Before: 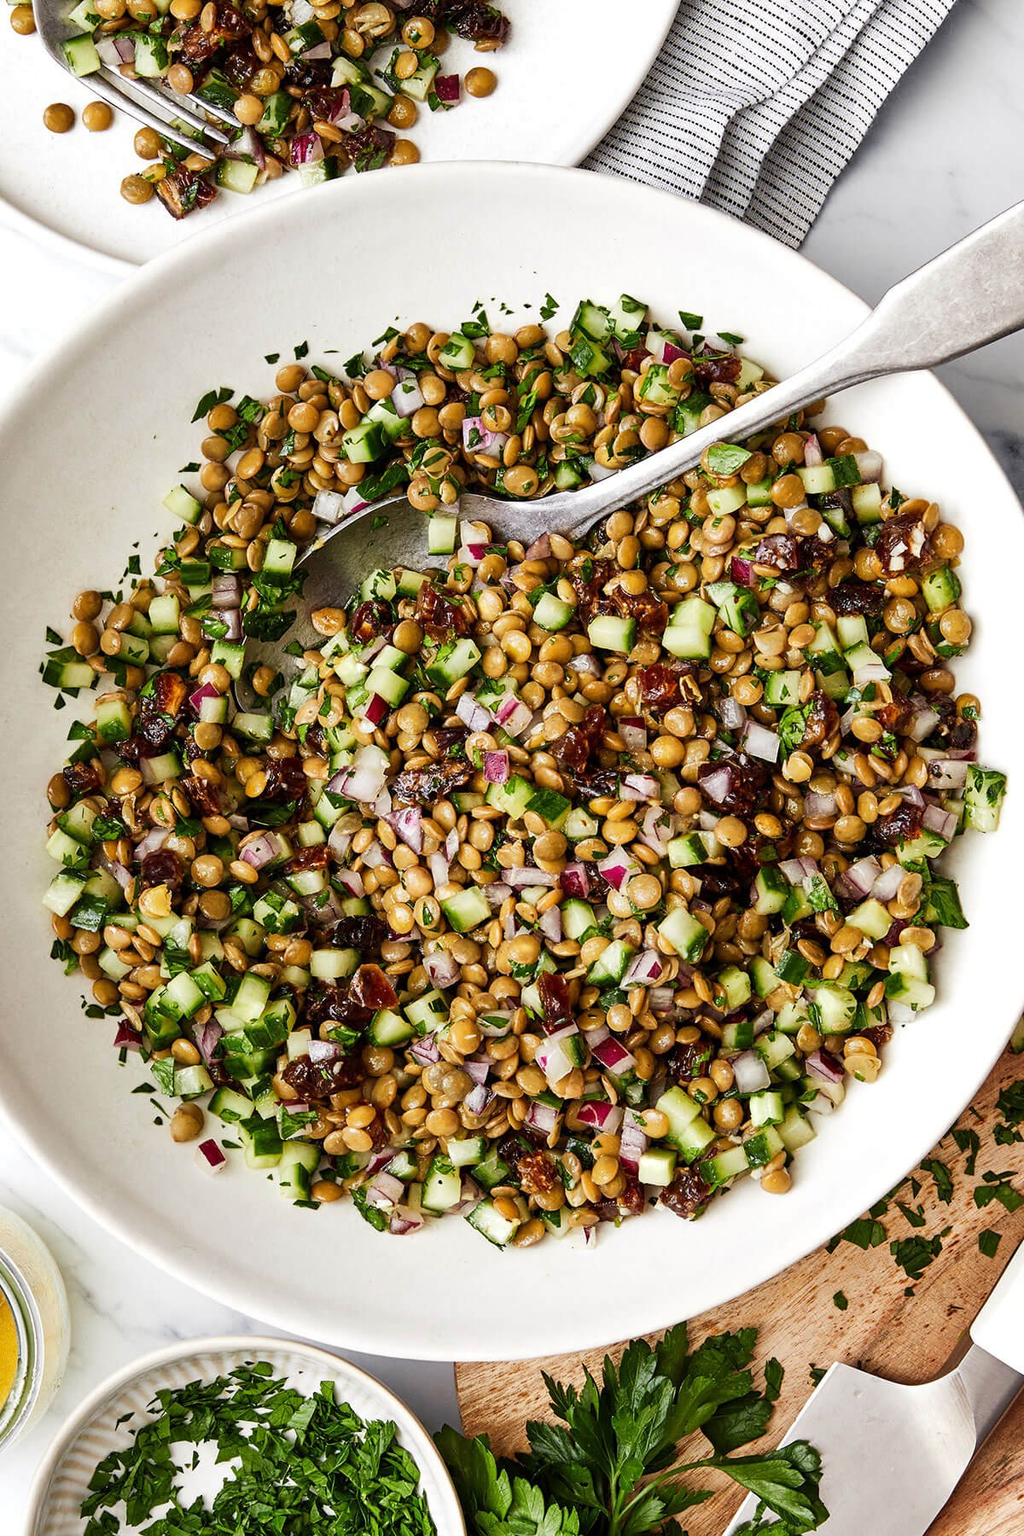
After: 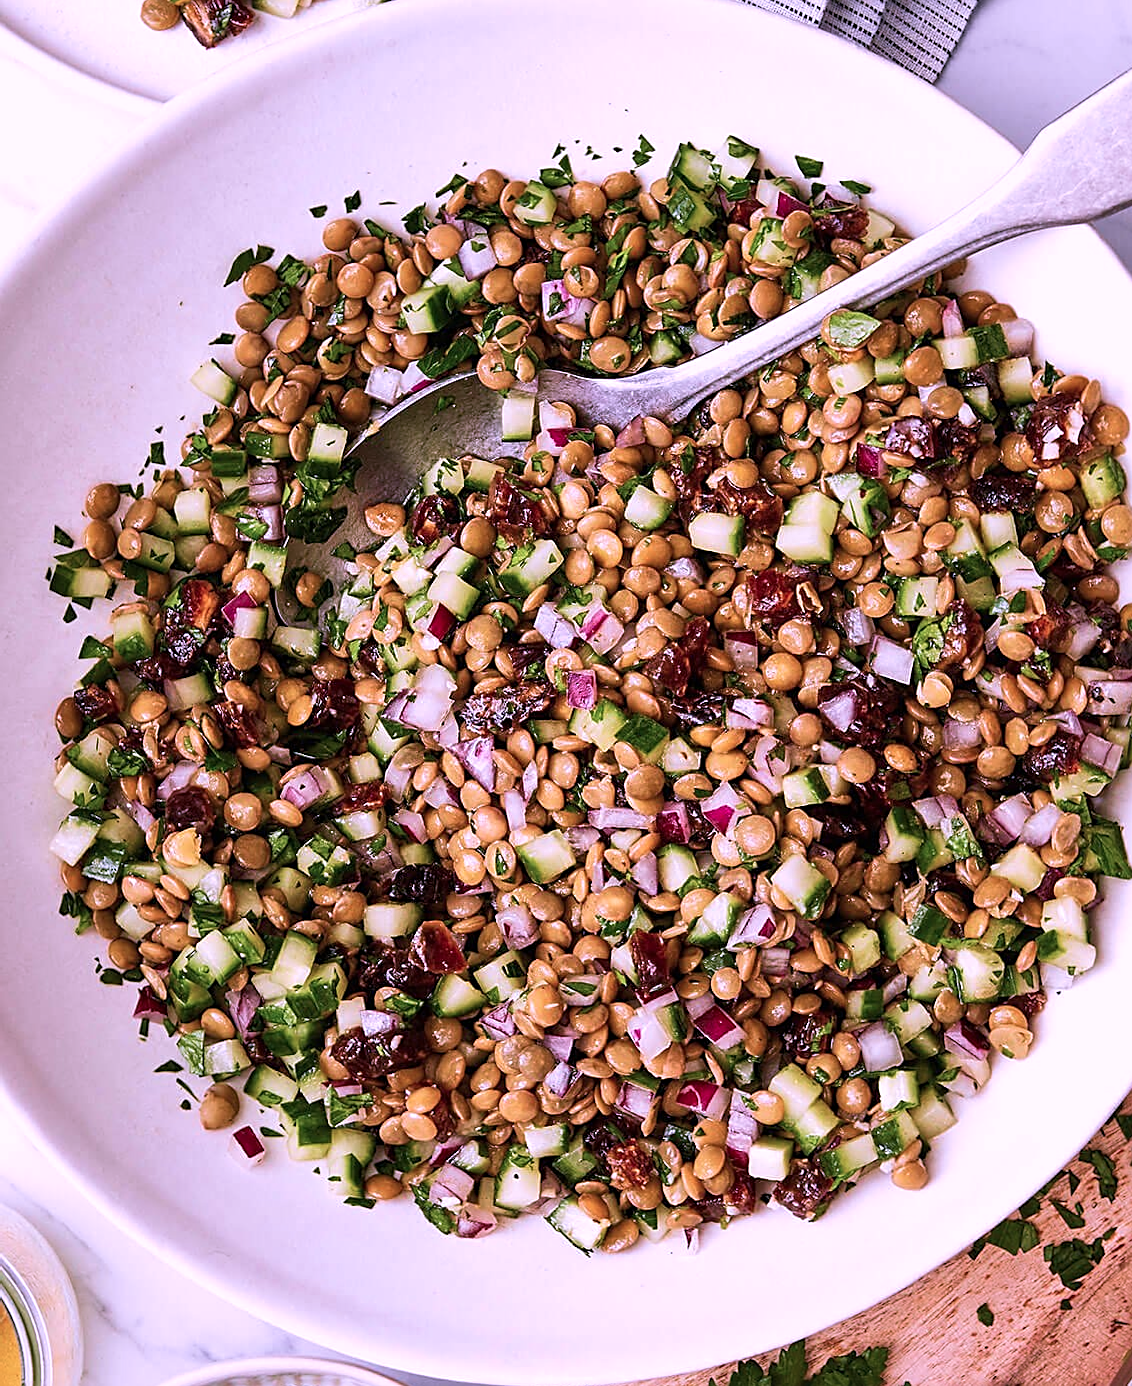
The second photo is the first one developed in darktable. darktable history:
velvia: on, module defaults
crop and rotate: angle 0.041°, top 11.591%, right 5.555%, bottom 11.286%
sharpen: on, module defaults
color correction: highlights a* 15.19, highlights b* -25.34
